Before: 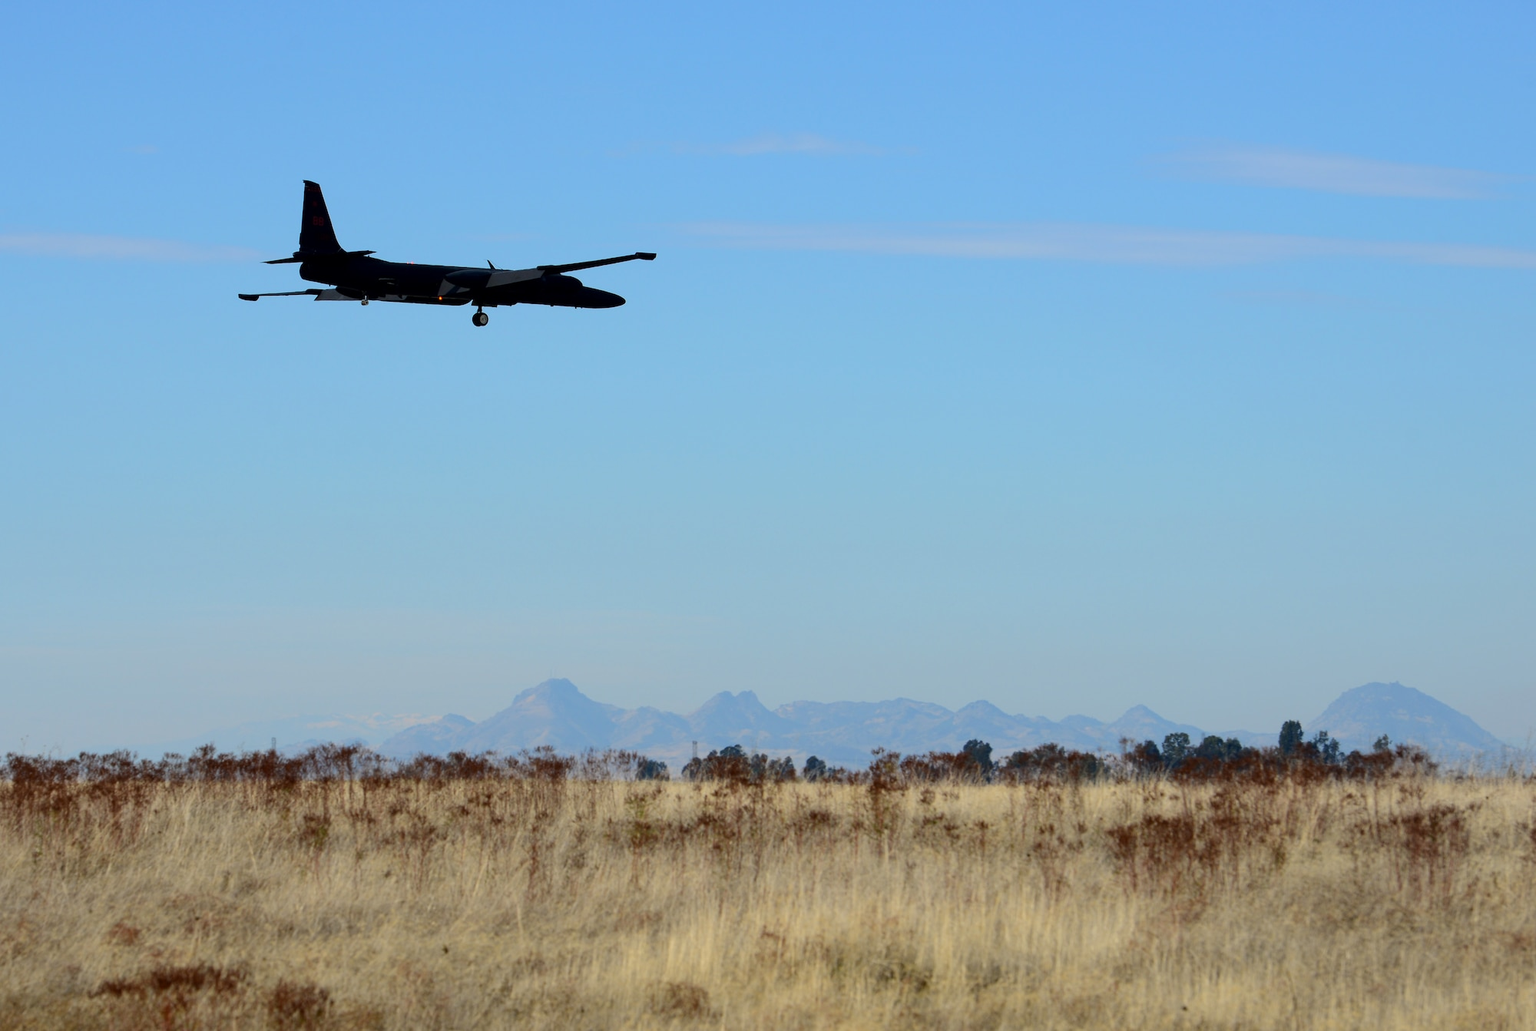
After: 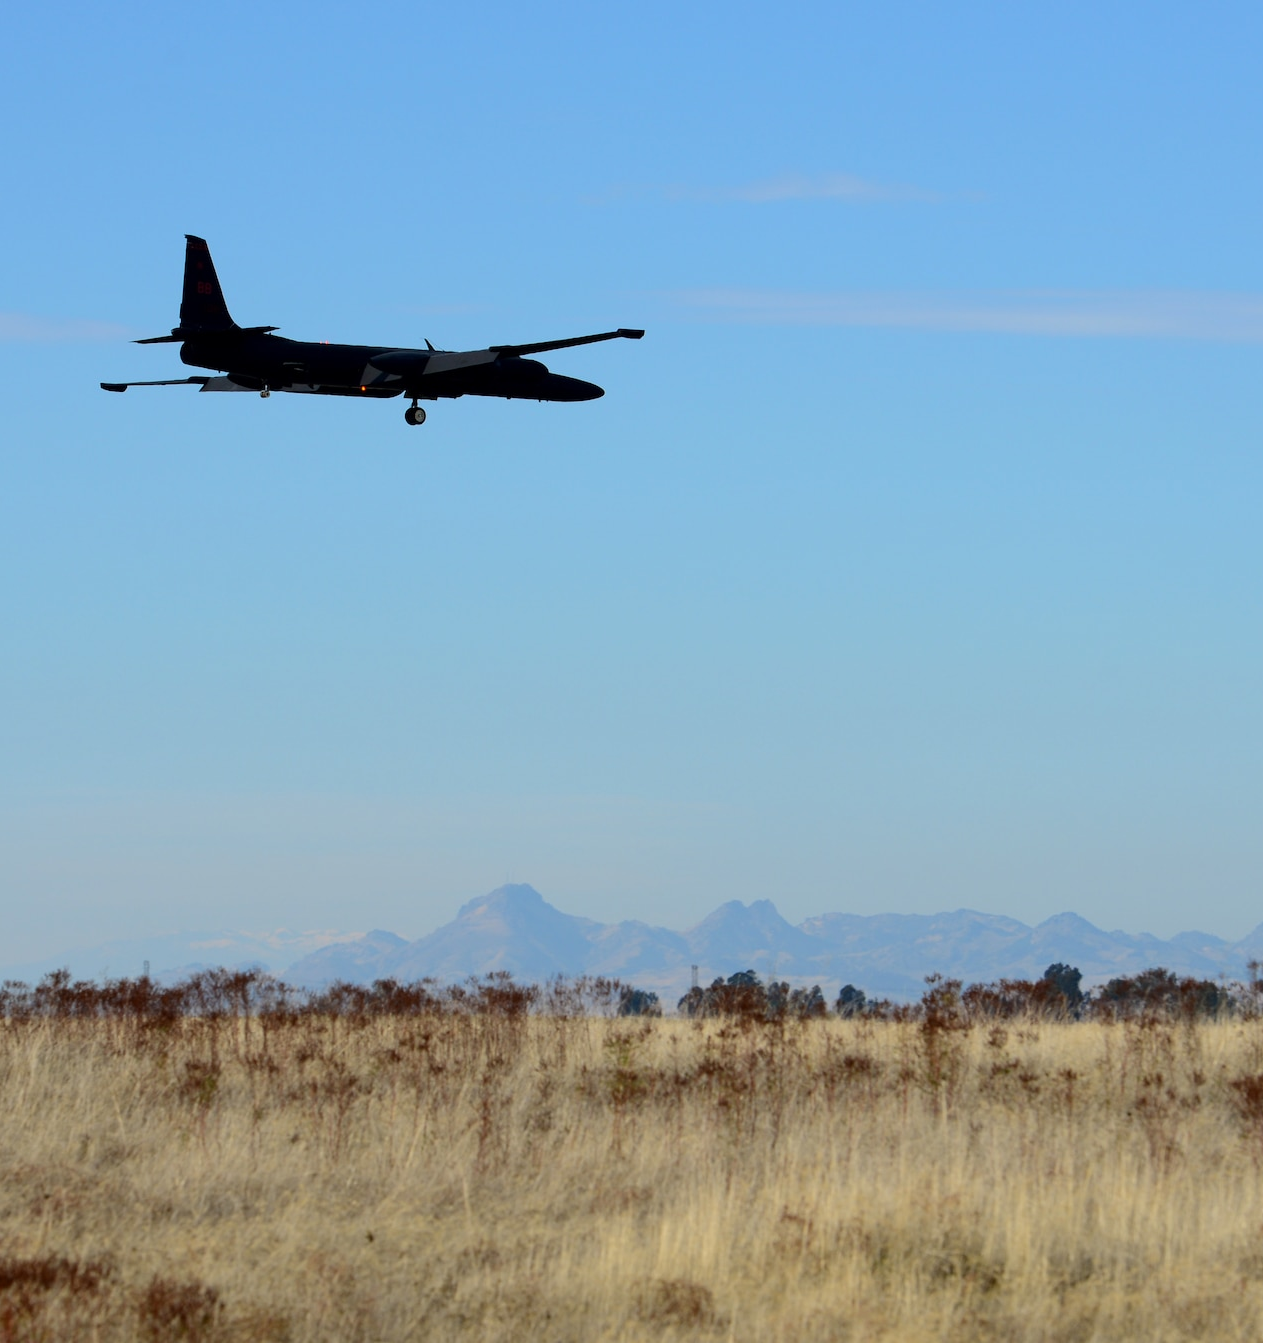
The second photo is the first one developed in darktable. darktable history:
crop: left 10.525%, right 26.323%
